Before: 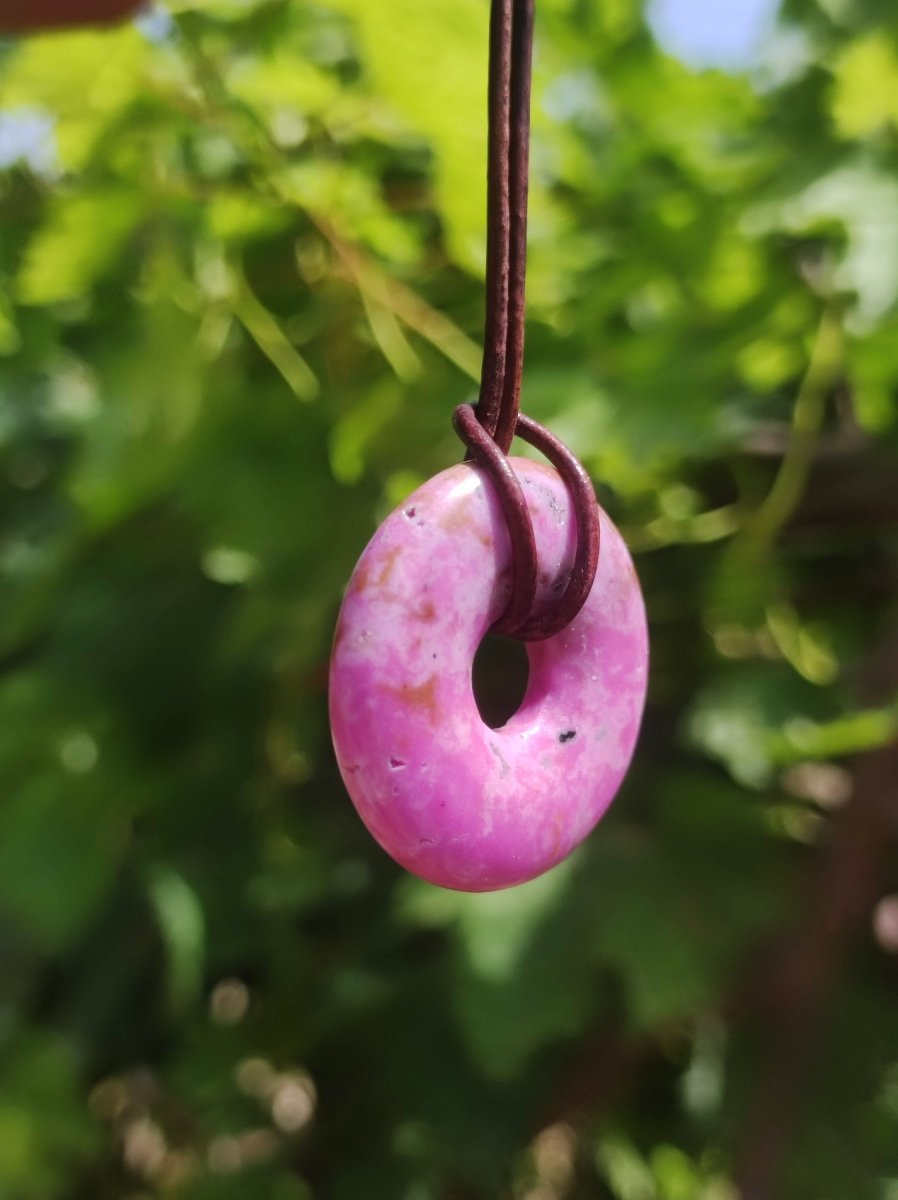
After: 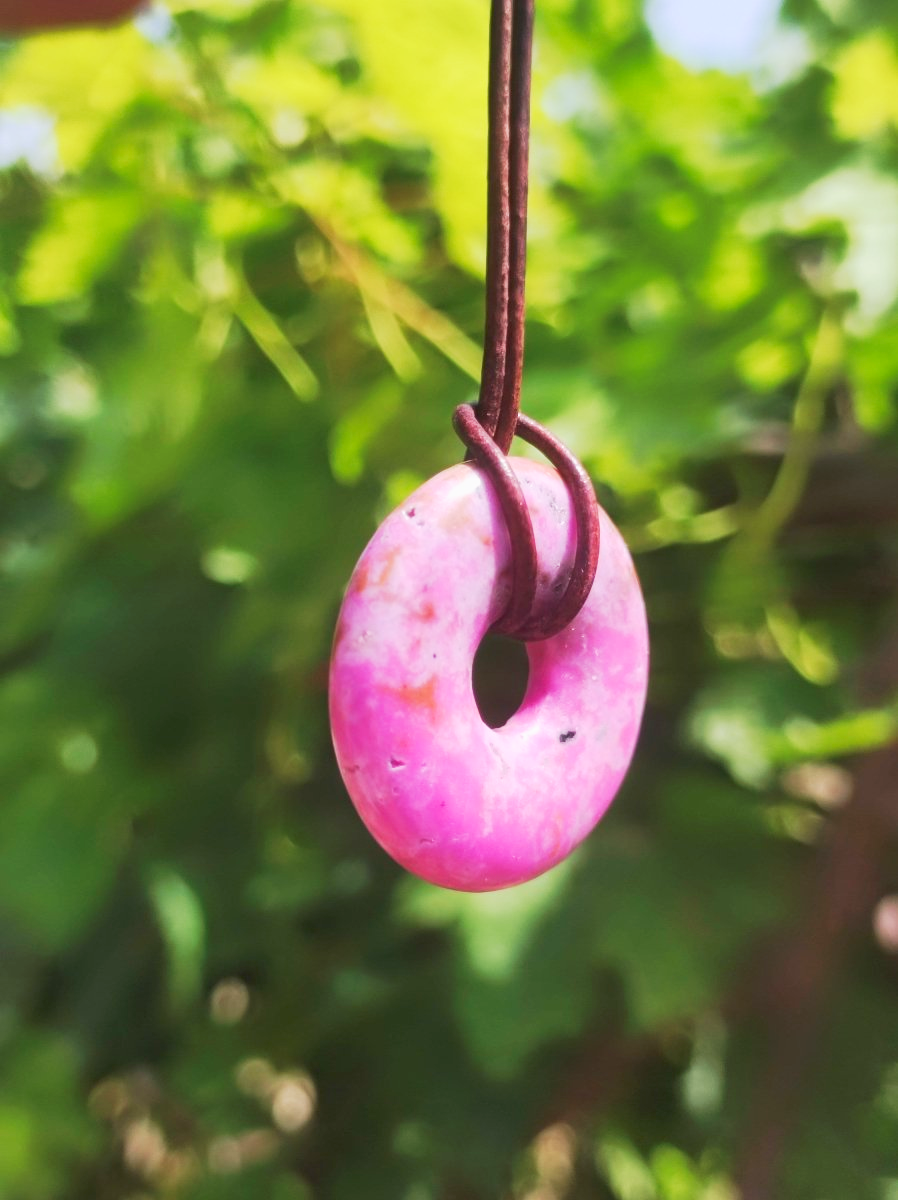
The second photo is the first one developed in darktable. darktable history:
tone curve: curves: ch0 [(0, 0) (0.003, 0.01) (0.011, 0.017) (0.025, 0.035) (0.044, 0.068) (0.069, 0.109) (0.1, 0.144) (0.136, 0.185) (0.177, 0.231) (0.224, 0.279) (0.277, 0.346) (0.335, 0.42) (0.399, 0.5) (0.468, 0.603) (0.543, 0.712) (0.623, 0.808) (0.709, 0.883) (0.801, 0.957) (0.898, 0.993) (1, 1)], preserve colors none
color balance rgb: perceptual saturation grading › global saturation -2.539%, perceptual saturation grading › shadows -2.484%, contrast -19.651%
